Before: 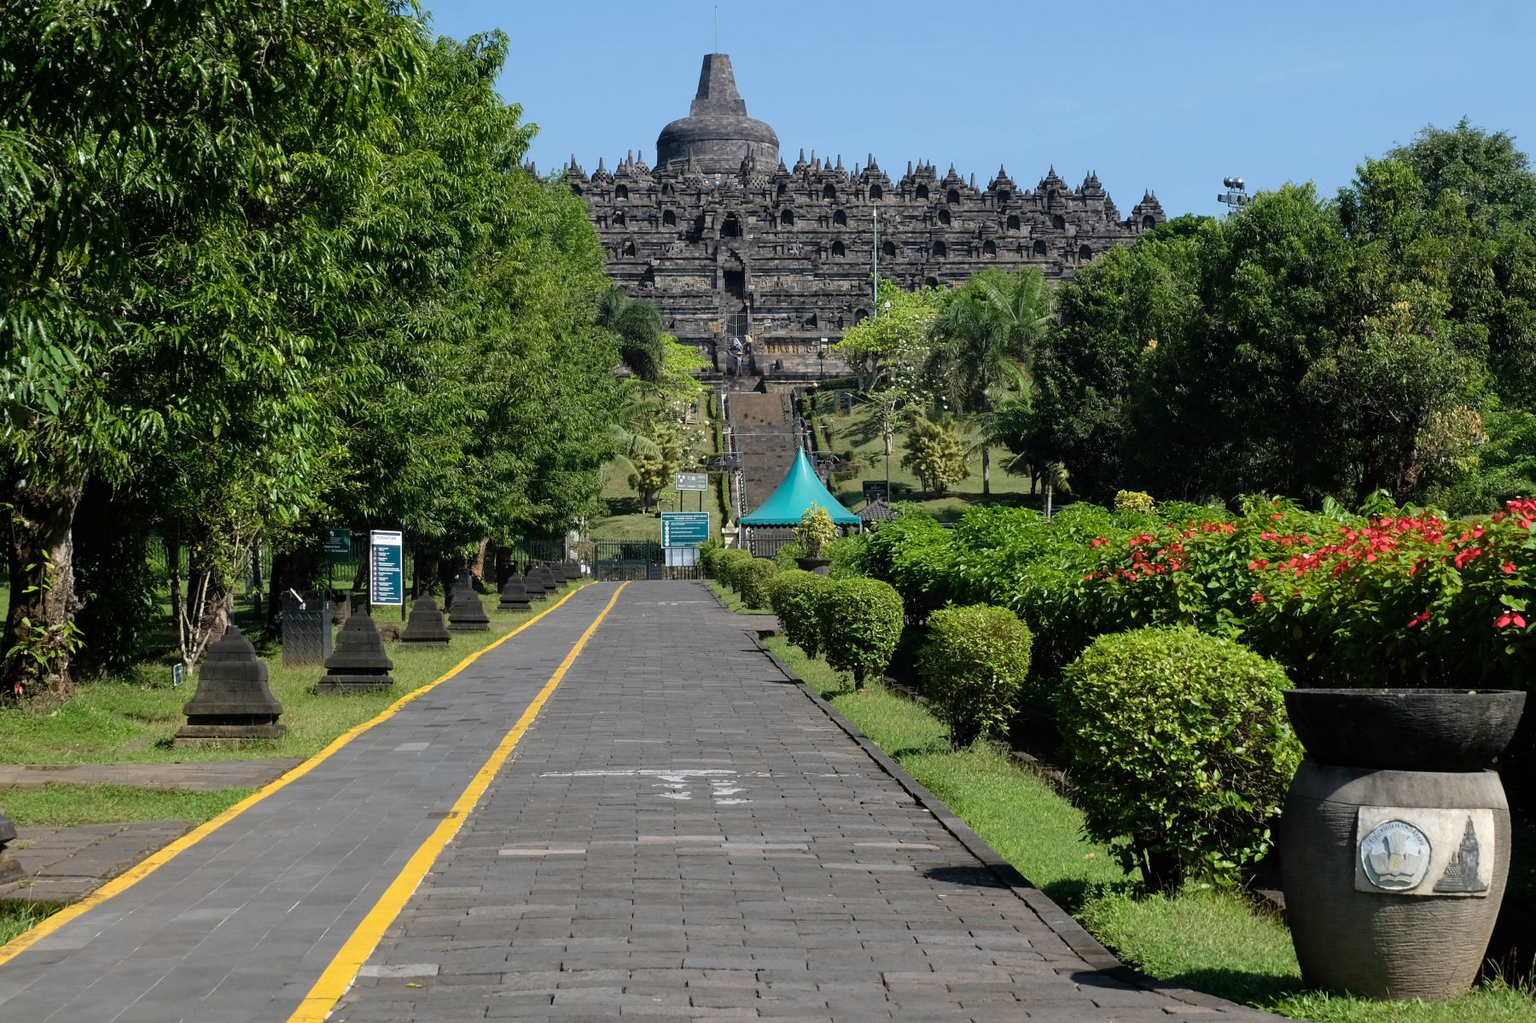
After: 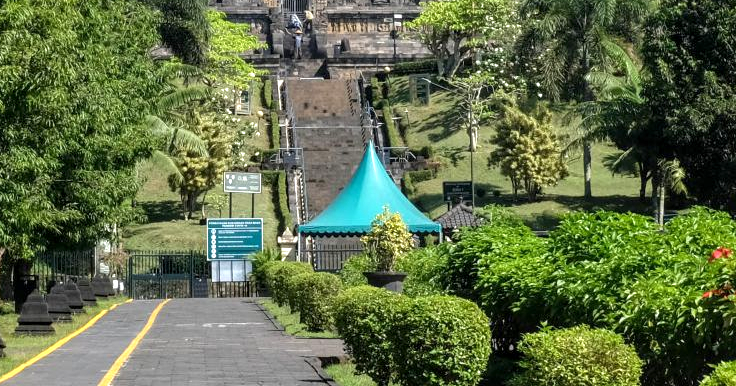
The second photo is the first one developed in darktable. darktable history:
local contrast: on, module defaults
exposure: exposure 0.606 EV, compensate highlight preservation false
crop: left 31.605%, top 31.913%, right 27.485%, bottom 35.861%
